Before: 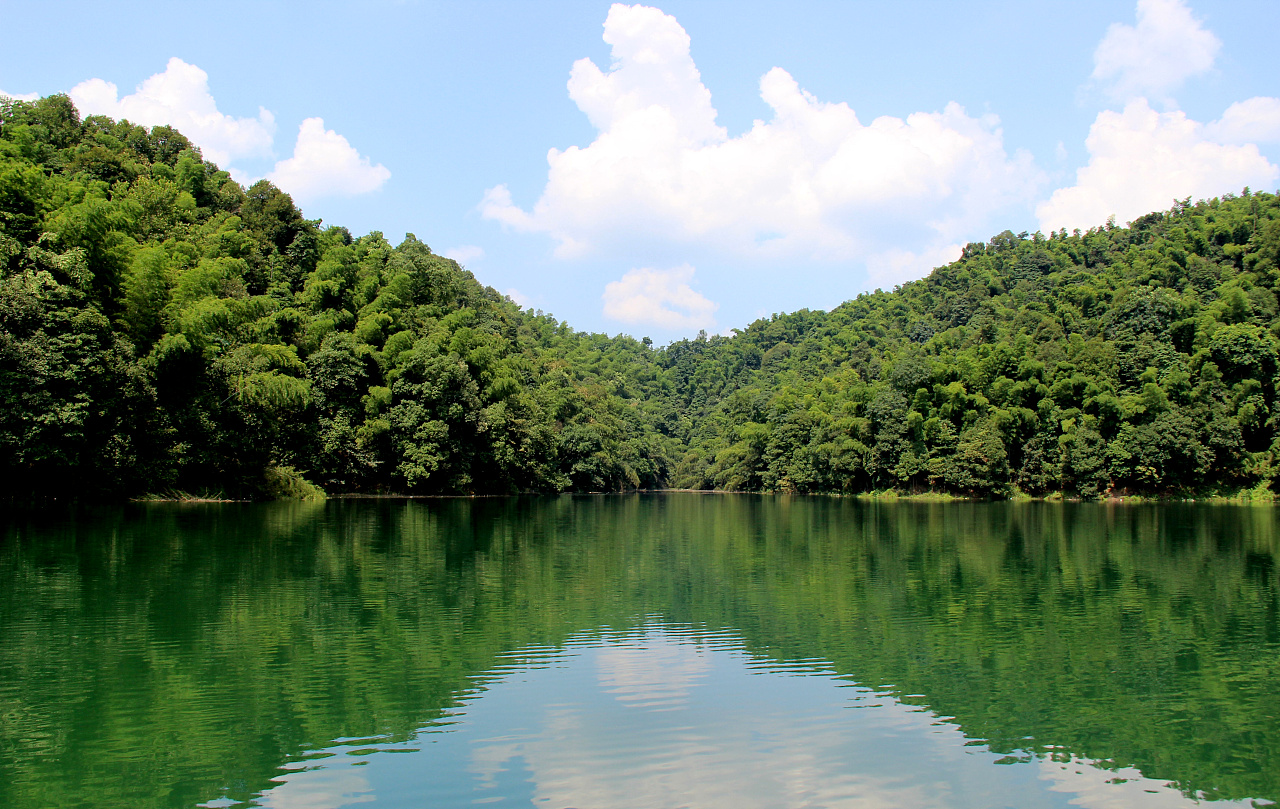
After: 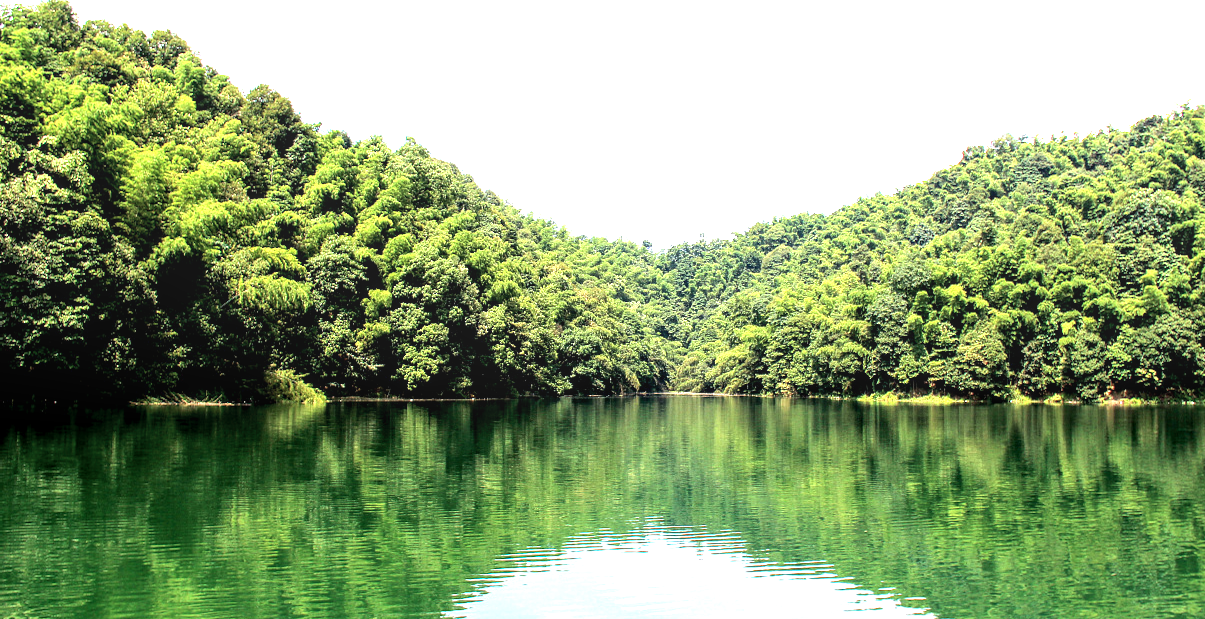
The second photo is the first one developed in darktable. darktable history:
local contrast: on, module defaults
exposure: black level correction 0.001, exposure 1.047 EV, compensate highlight preservation false
color balance rgb: linear chroma grading › global chroma 19.535%, perceptual saturation grading › global saturation -27.5%, perceptual brilliance grading › global brilliance -5.717%, perceptual brilliance grading › highlights 25.083%, perceptual brilliance grading › mid-tones 7.115%, perceptual brilliance grading › shadows -4.856%
crop and rotate: angle 0.049°, top 12.053%, right 5.729%, bottom 11.294%
